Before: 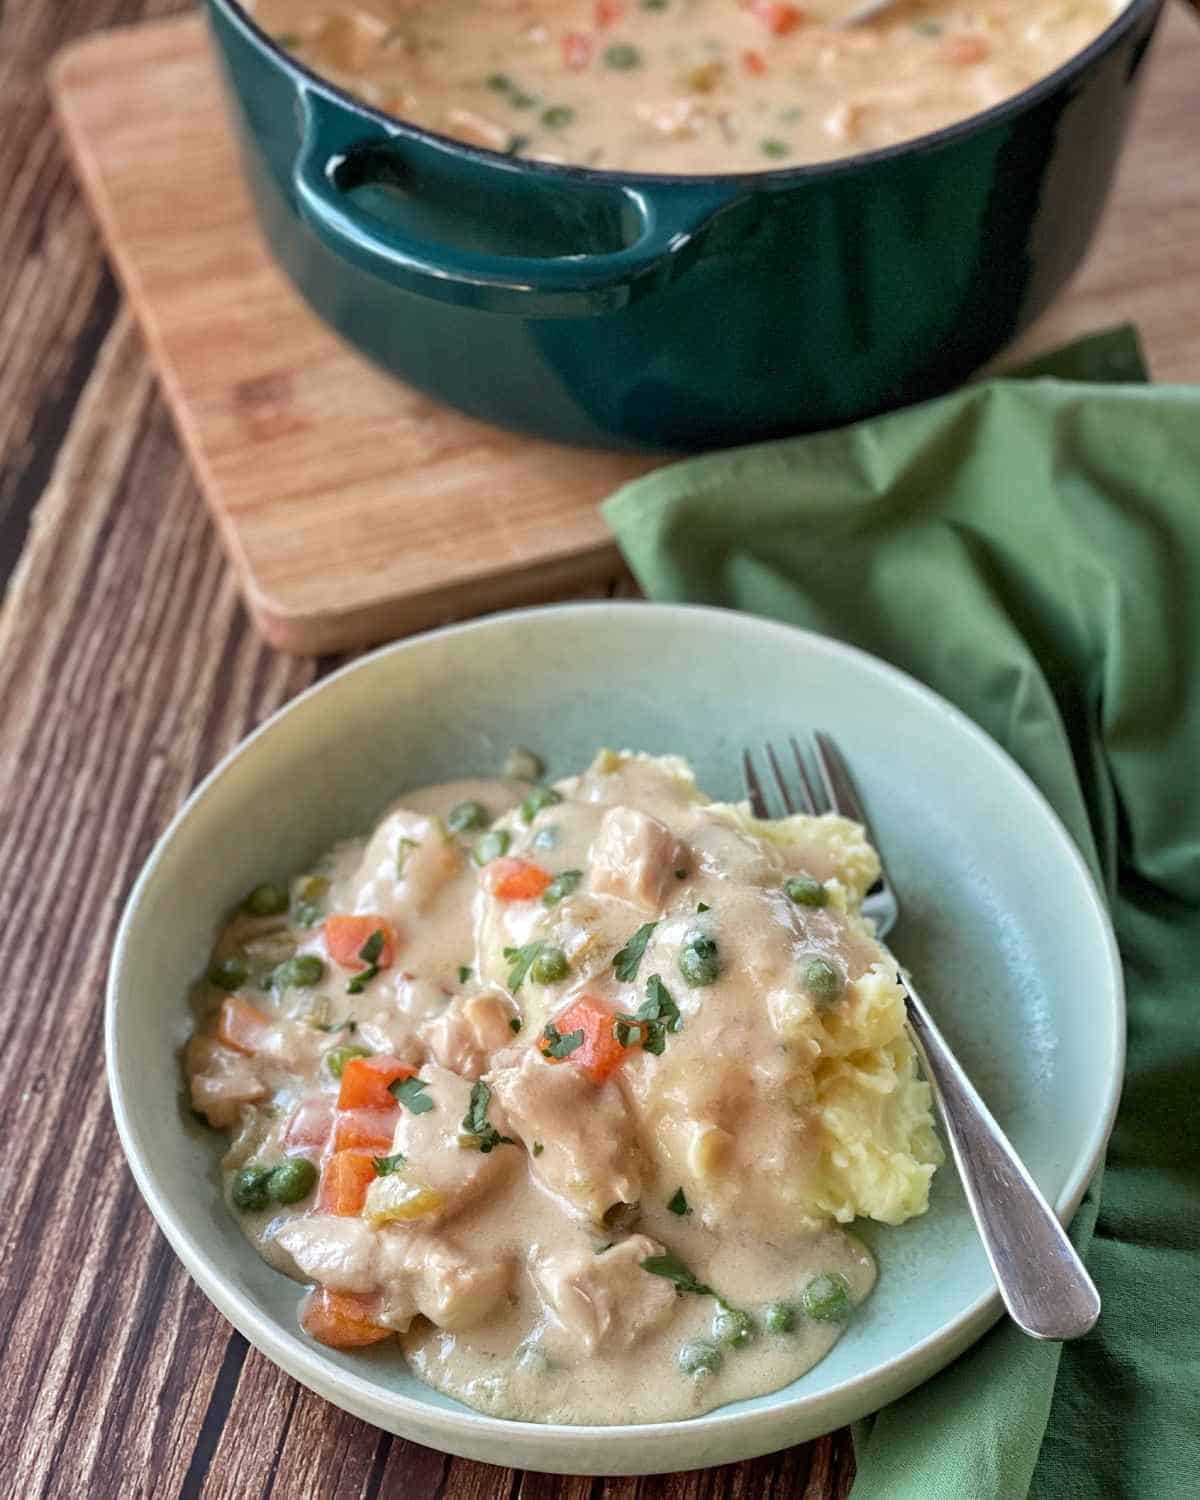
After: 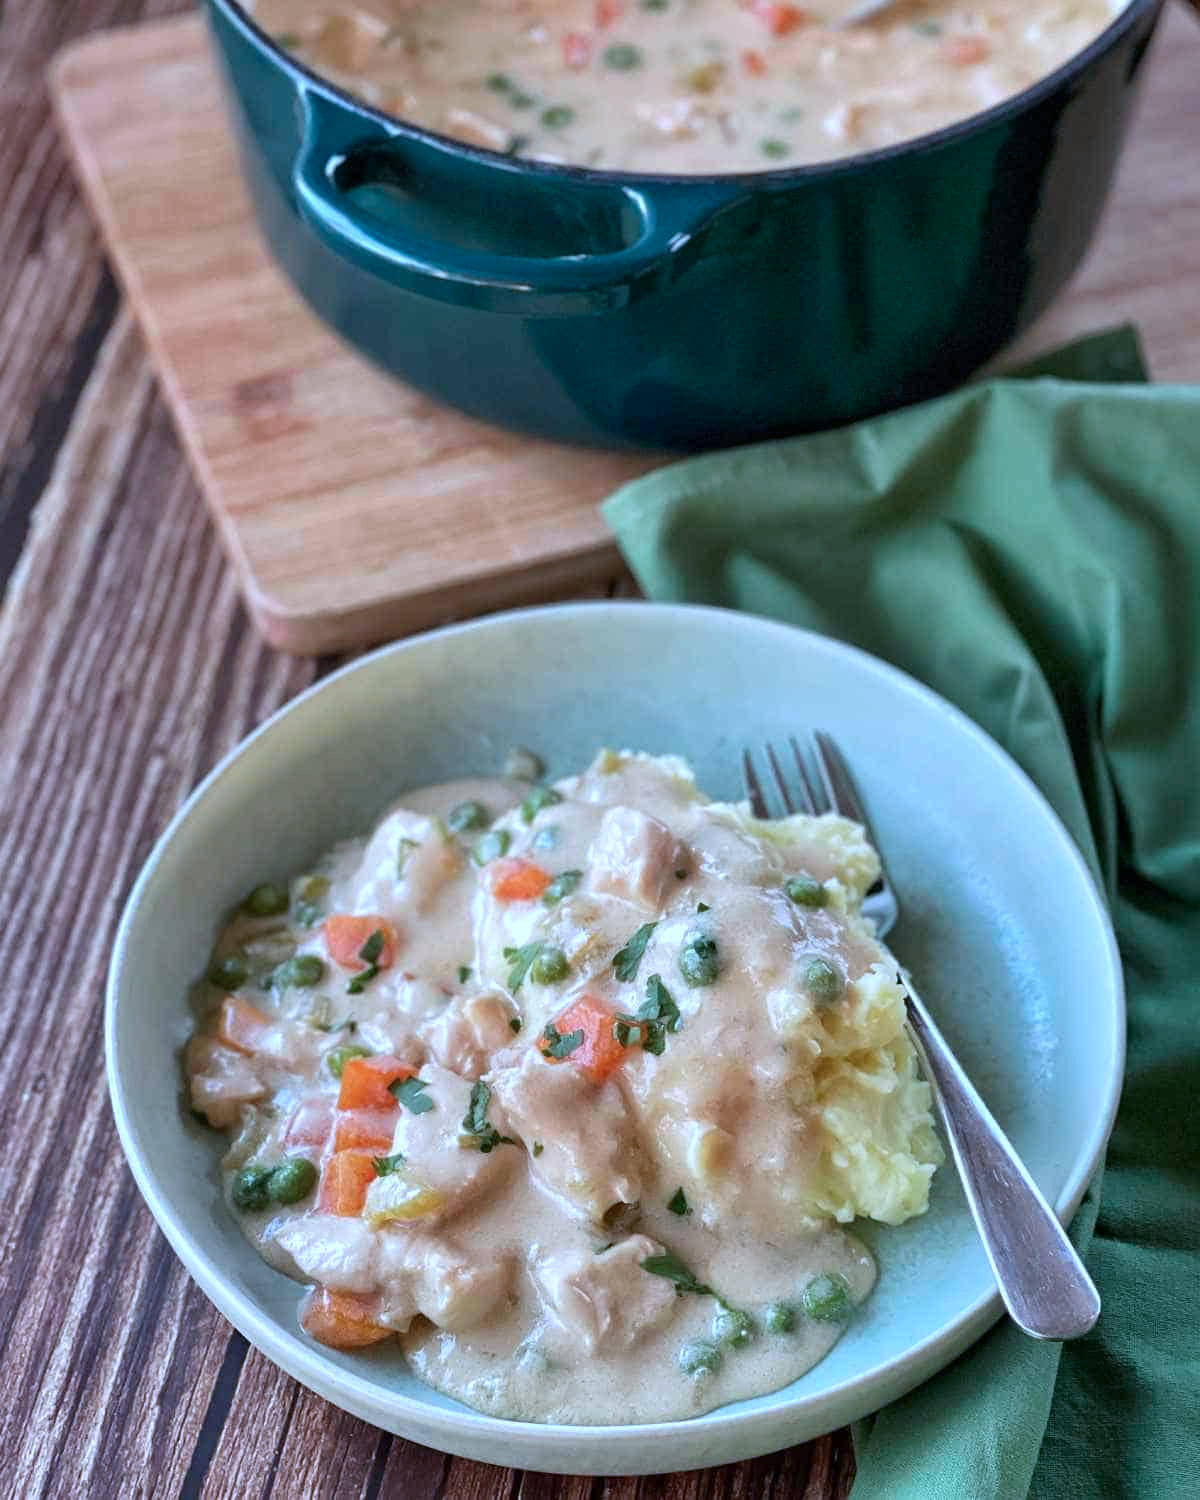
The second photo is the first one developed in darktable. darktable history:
color calibration: gray › normalize channels true, illuminant custom, x 0.391, y 0.392, temperature 3850.02 K, gamut compression 0.022
